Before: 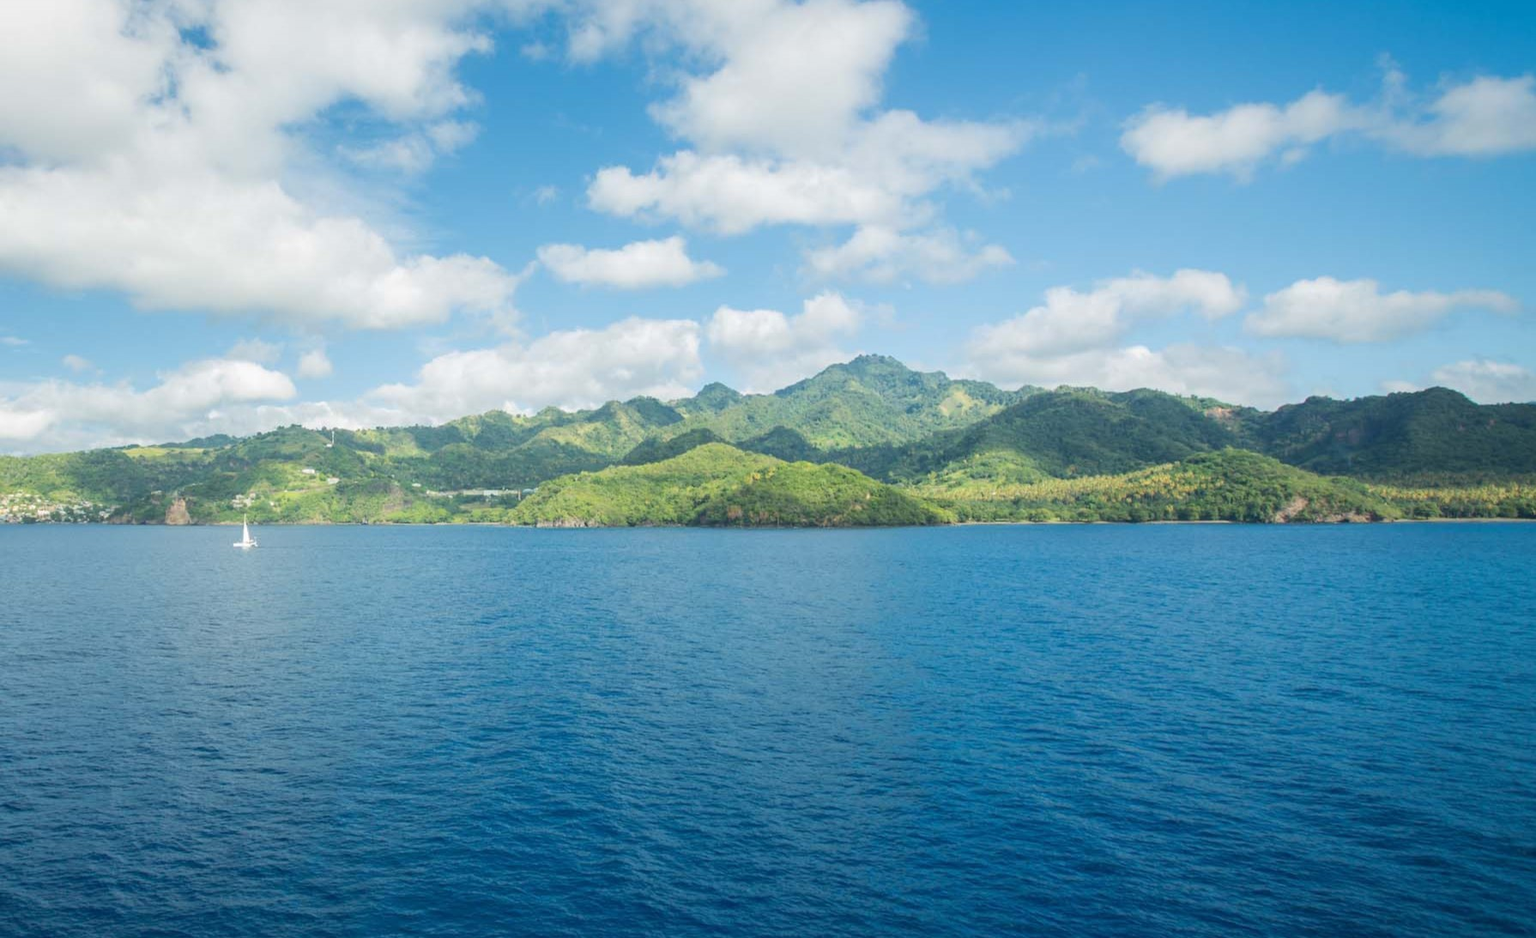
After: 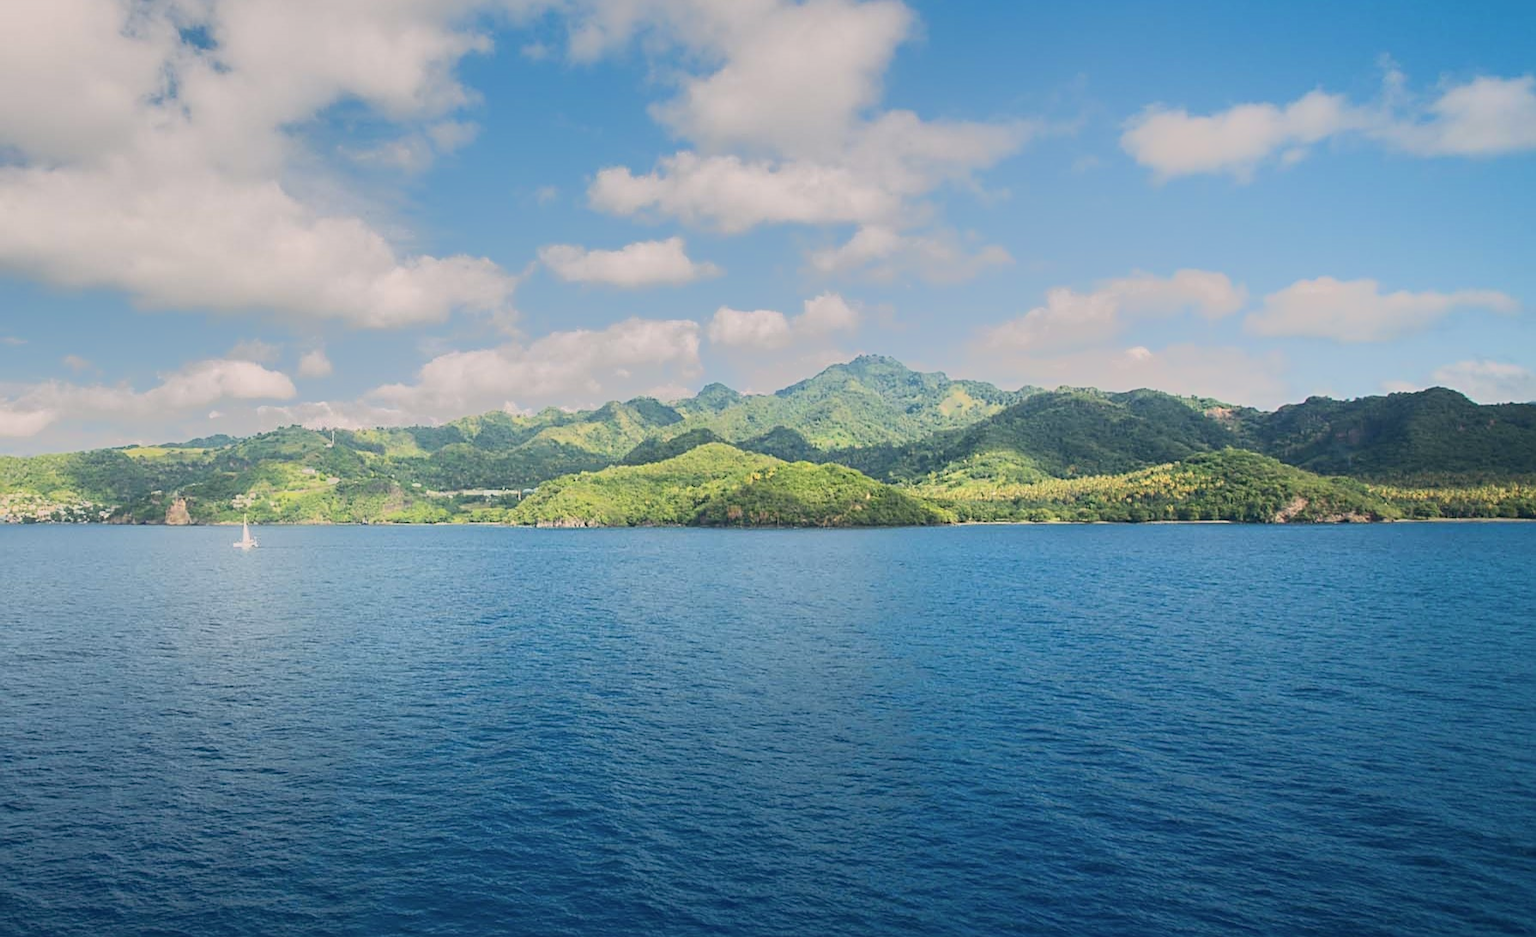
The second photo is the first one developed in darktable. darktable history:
sharpen: on, module defaults
color correction: highlights a* 5.81, highlights b* 4.84
tone equalizer: -7 EV -0.63 EV, -6 EV 1 EV, -5 EV -0.45 EV, -4 EV 0.43 EV, -3 EV 0.41 EV, -2 EV 0.15 EV, -1 EV -0.15 EV, +0 EV -0.39 EV, smoothing diameter 25%, edges refinement/feathering 10, preserve details guided filter
